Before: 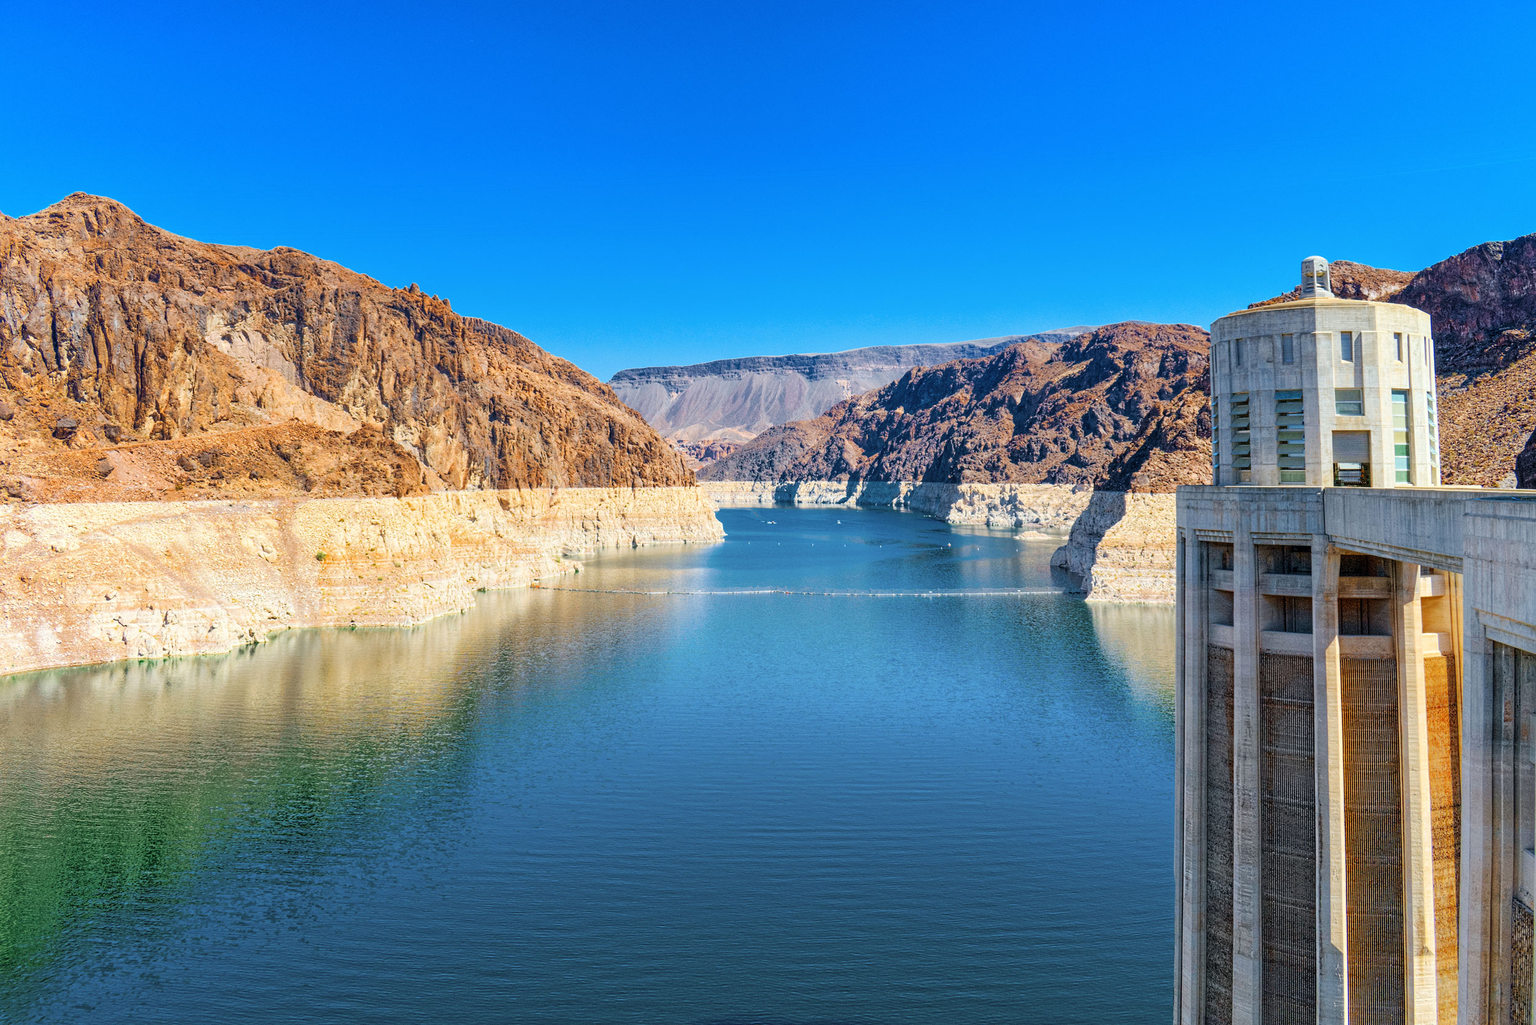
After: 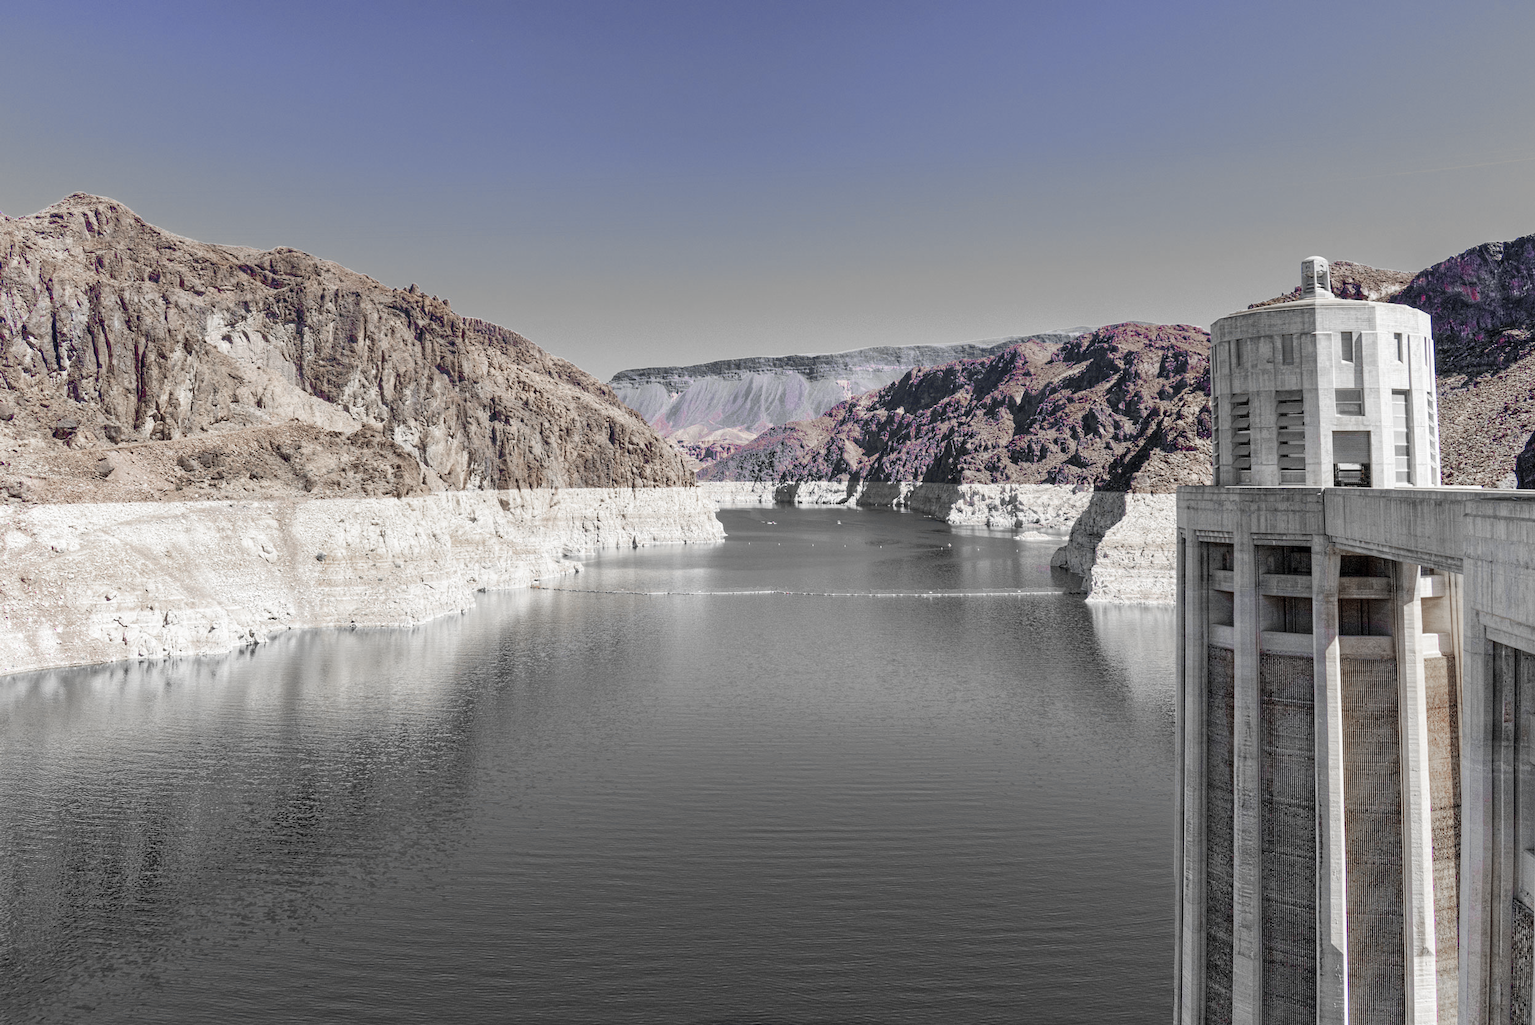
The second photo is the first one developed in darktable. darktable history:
color zones: curves: ch0 [(0, 0.278) (0.143, 0.5) (0.286, 0.5) (0.429, 0.5) (0.571, 0.5) (0.714, 0.5) (0.857, 0.5) (1, 0.5)]; ch1 [(0, 1) (0.143, 0.165) (0.286, 0) (0.429, 0) (0.571, 0) (0.714, 0) (0.857, 0.5) (1, 0.5)]; ch2 [(0, 0.508) (0.143, 0.5) (0.286, 0.5) (0.429, 0.5) (0.571, 0.5) (0.714, 0.5) (0.857, 0.5) (1, 0.5)]
